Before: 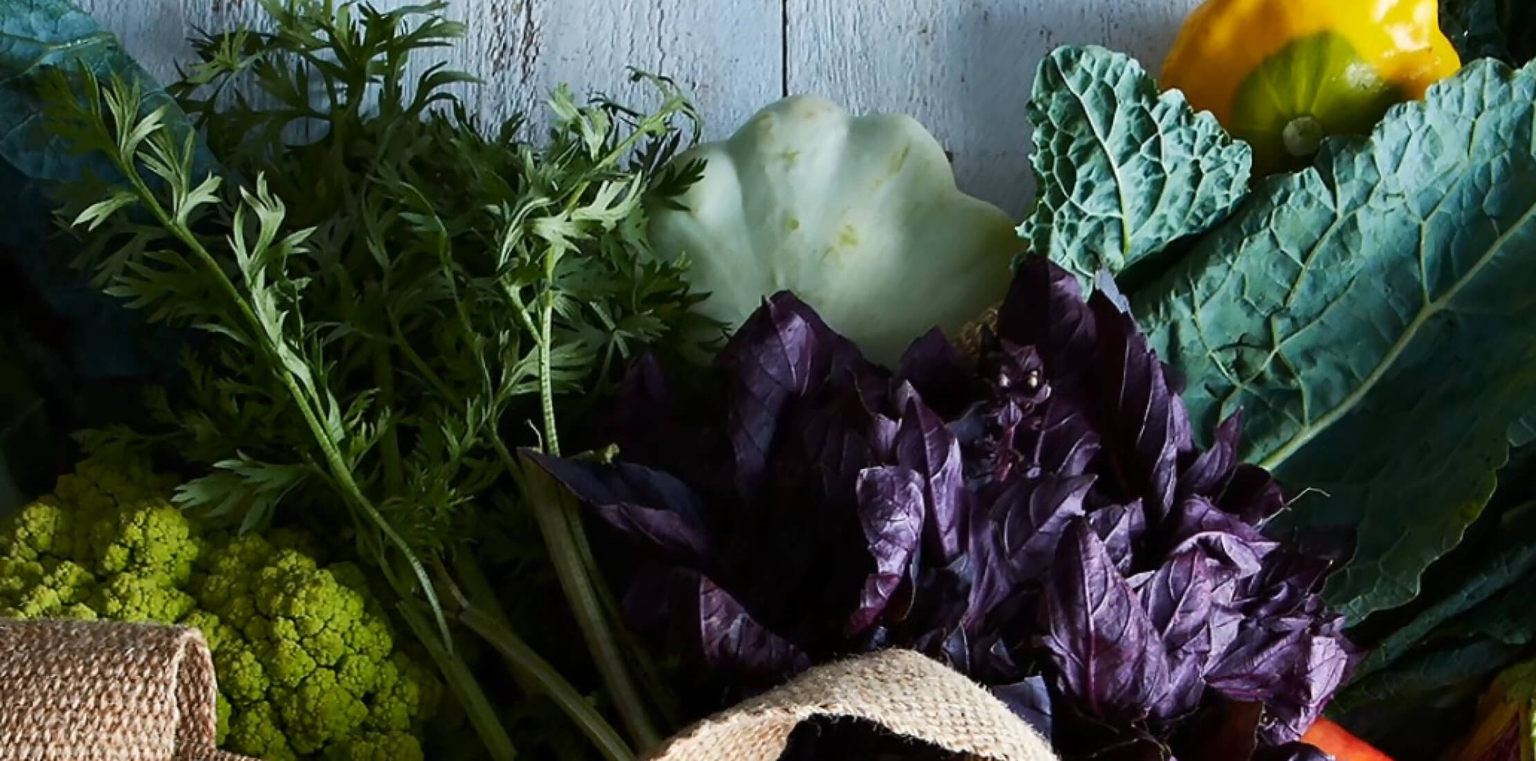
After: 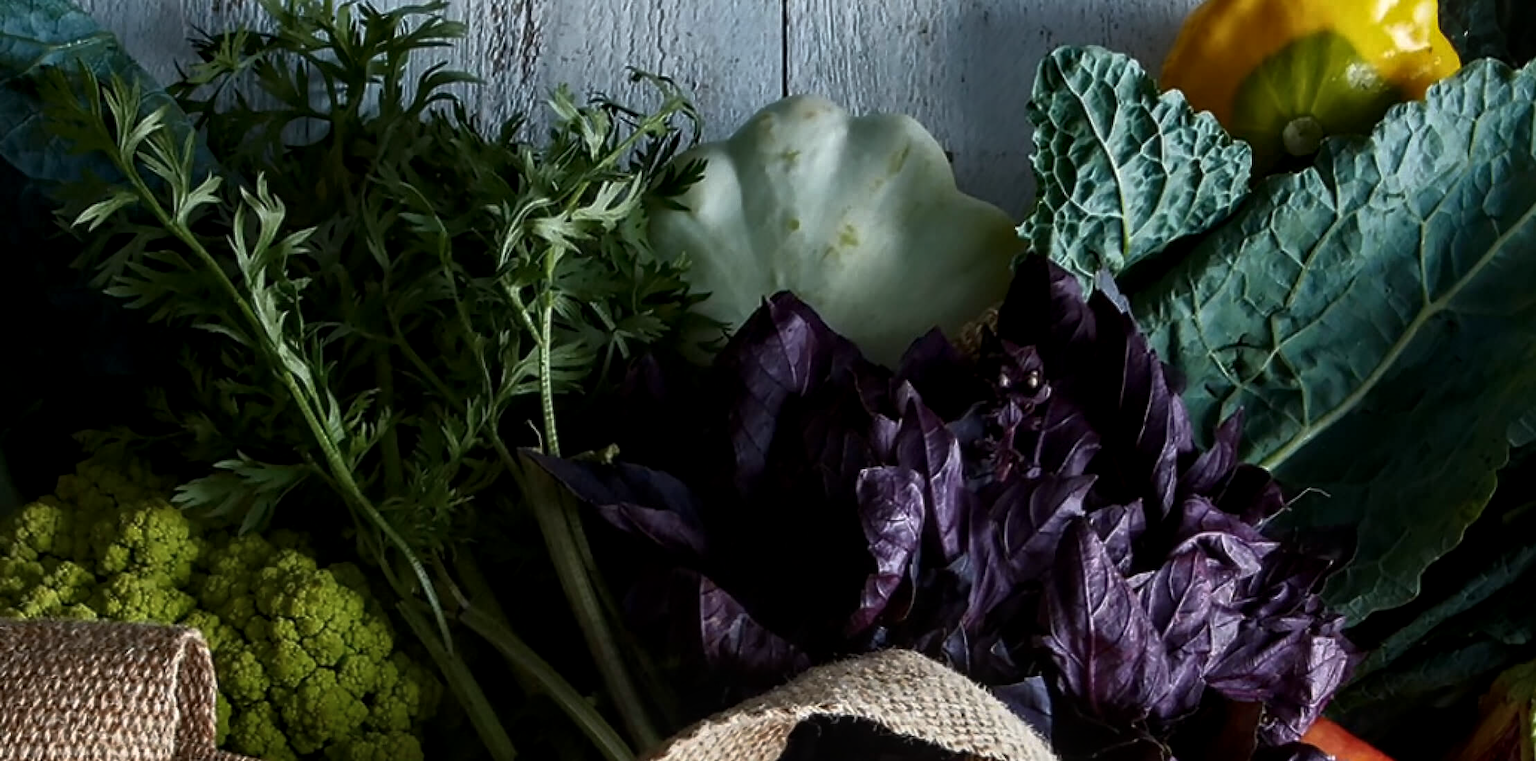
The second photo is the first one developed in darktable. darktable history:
local contrast: detail 130%
rgb curve: curves: ch0 [(0, 0) (0.415, 0.237) (1, 1)]
